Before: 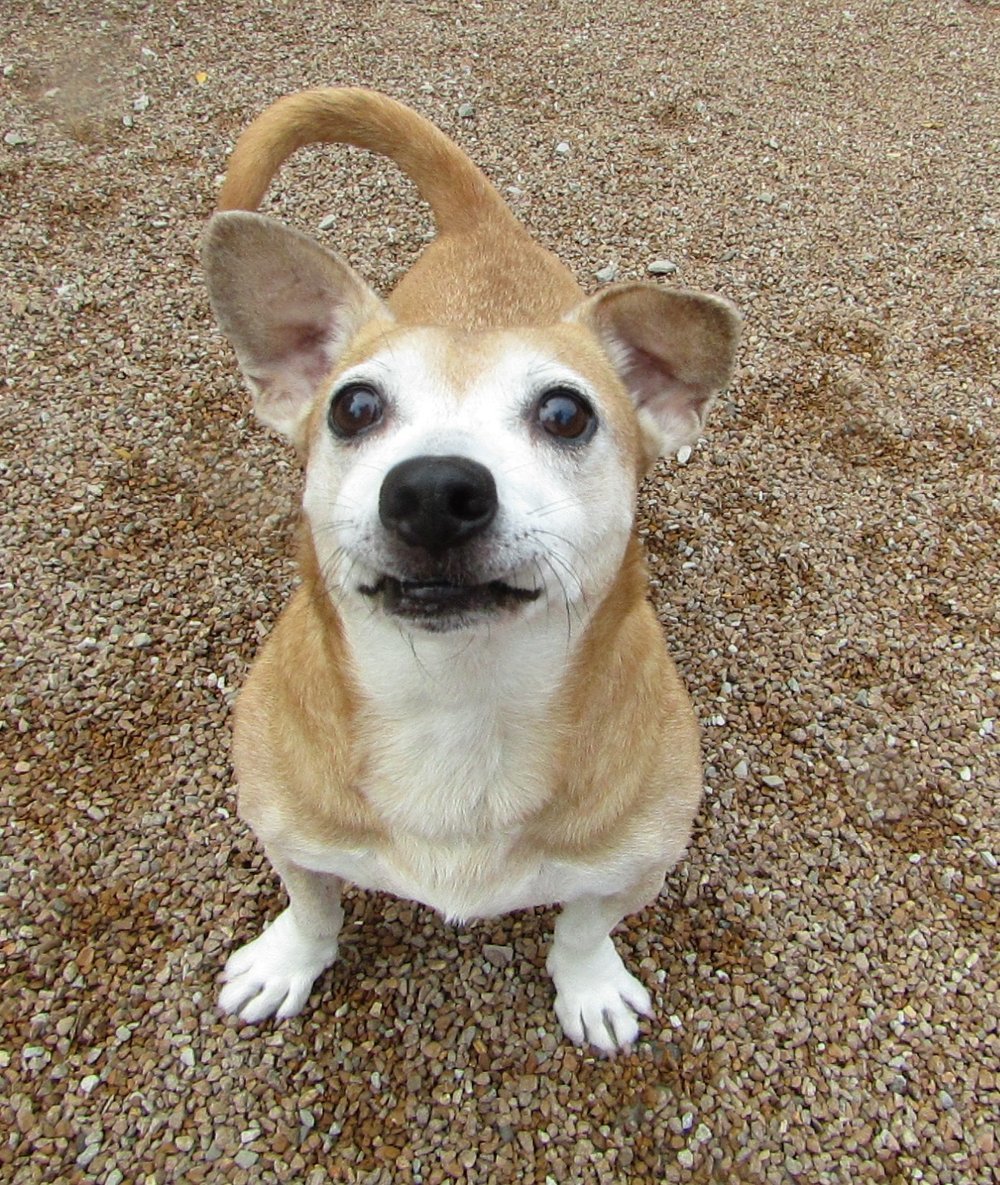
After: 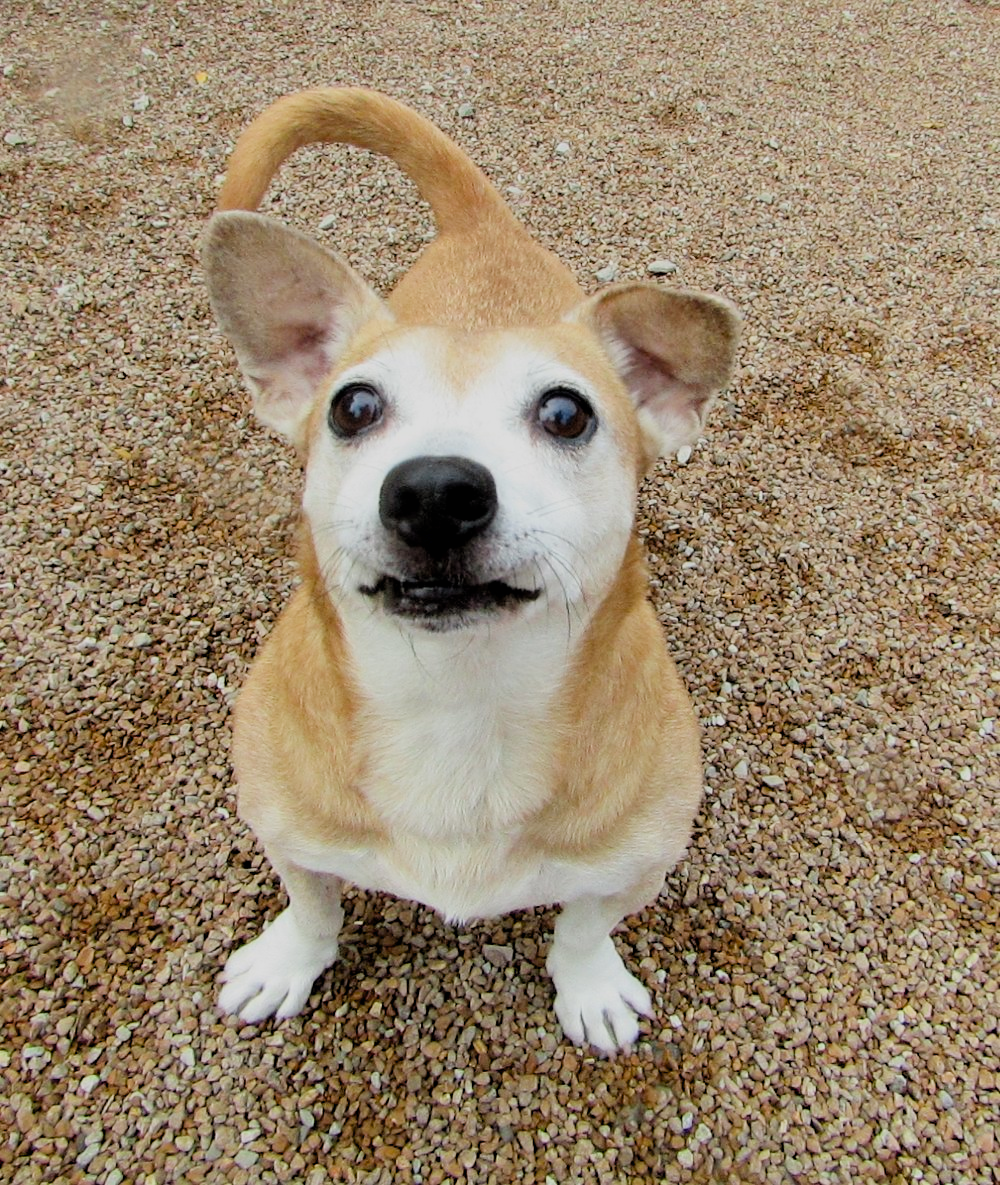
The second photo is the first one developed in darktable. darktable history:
exposure: black level correction 0.007, exposure 0.093 EV, compensate highlight preservation false
levels: levels [0, 0.51, 1]
contrast brightness saturation: contrast 0.07, brightness 0.08, saturation 0.18
filmic rgb: black relative exposure -7.65 EV, white relative exposure 4.56 EV, hardness 3.61
